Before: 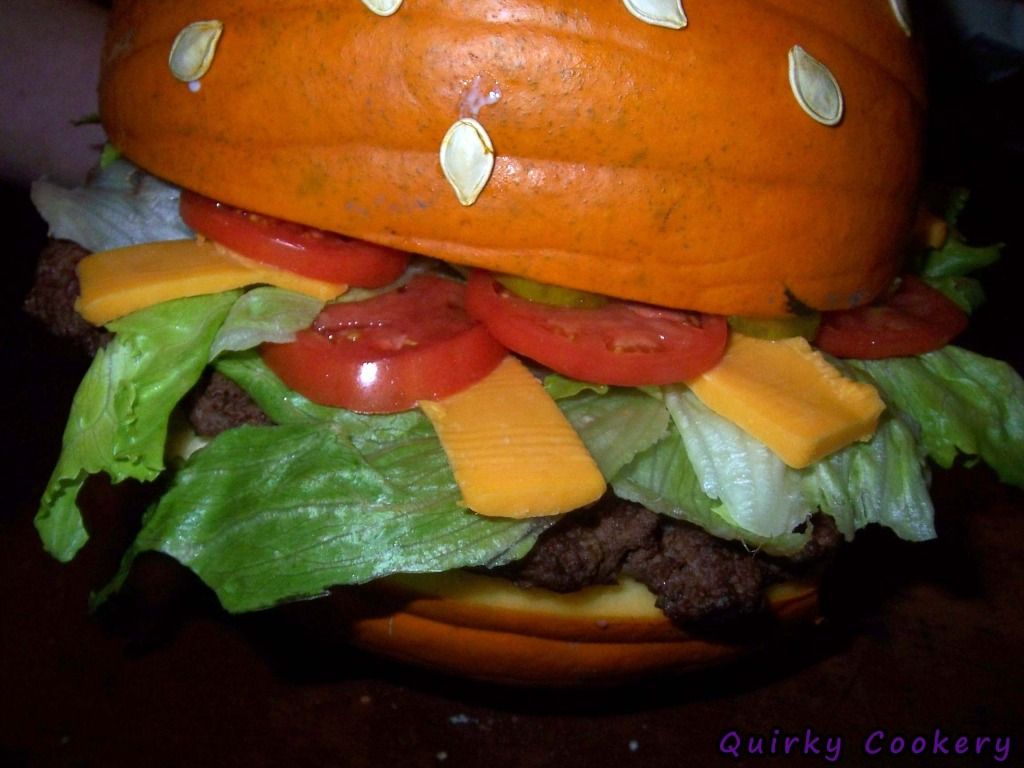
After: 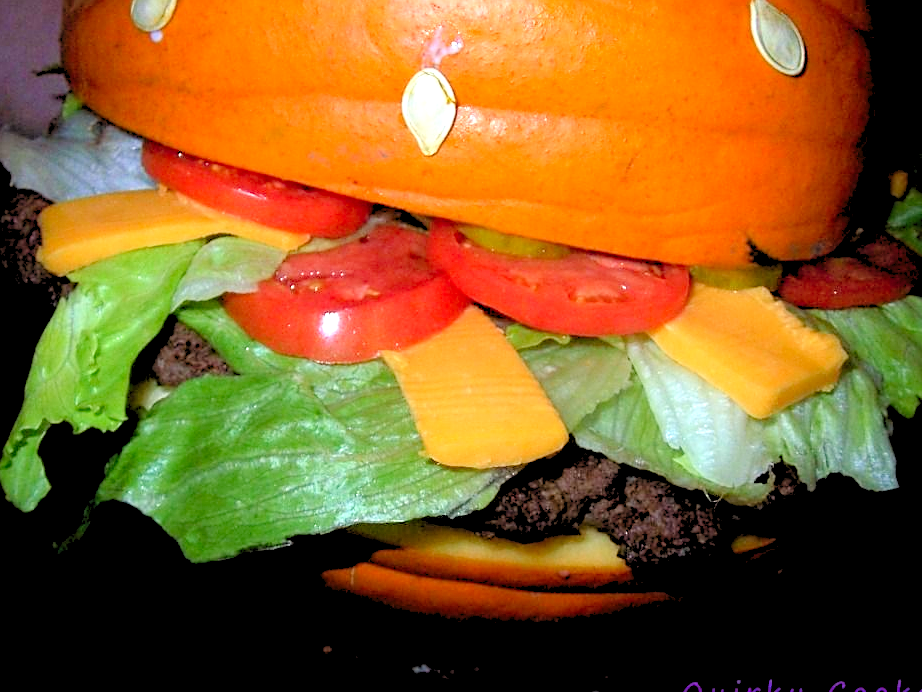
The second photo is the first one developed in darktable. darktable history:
sharpen: on, module defaults
crop: left 3.751%, top 6.521%, right 6.147%, bottom 3.344%
levels: levels [0.072, 0.414, 0.976]
tone equalizer: -8 EV -0.443 EV, -7 EV -0.382 EV, -6 EV -0.367 EV, -5 EV -0.197 EV, -3 EV 0.21 EV, -2 EV 0.349 EV, -1 EV 0.392 EV, +0 EV 0.411 EV
